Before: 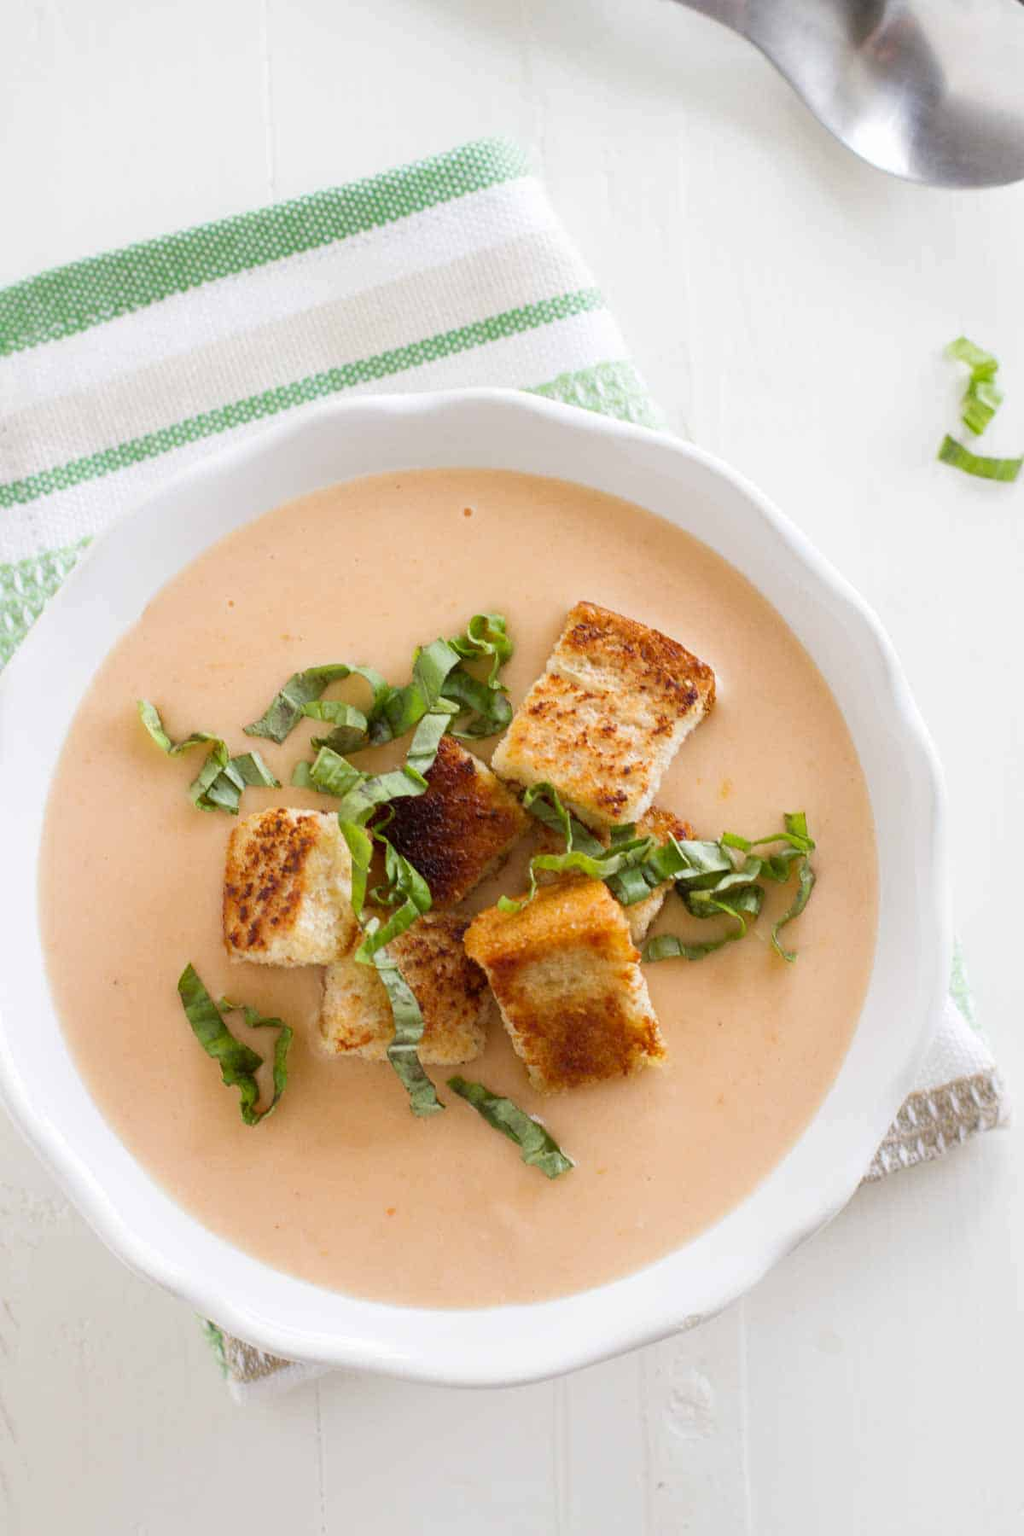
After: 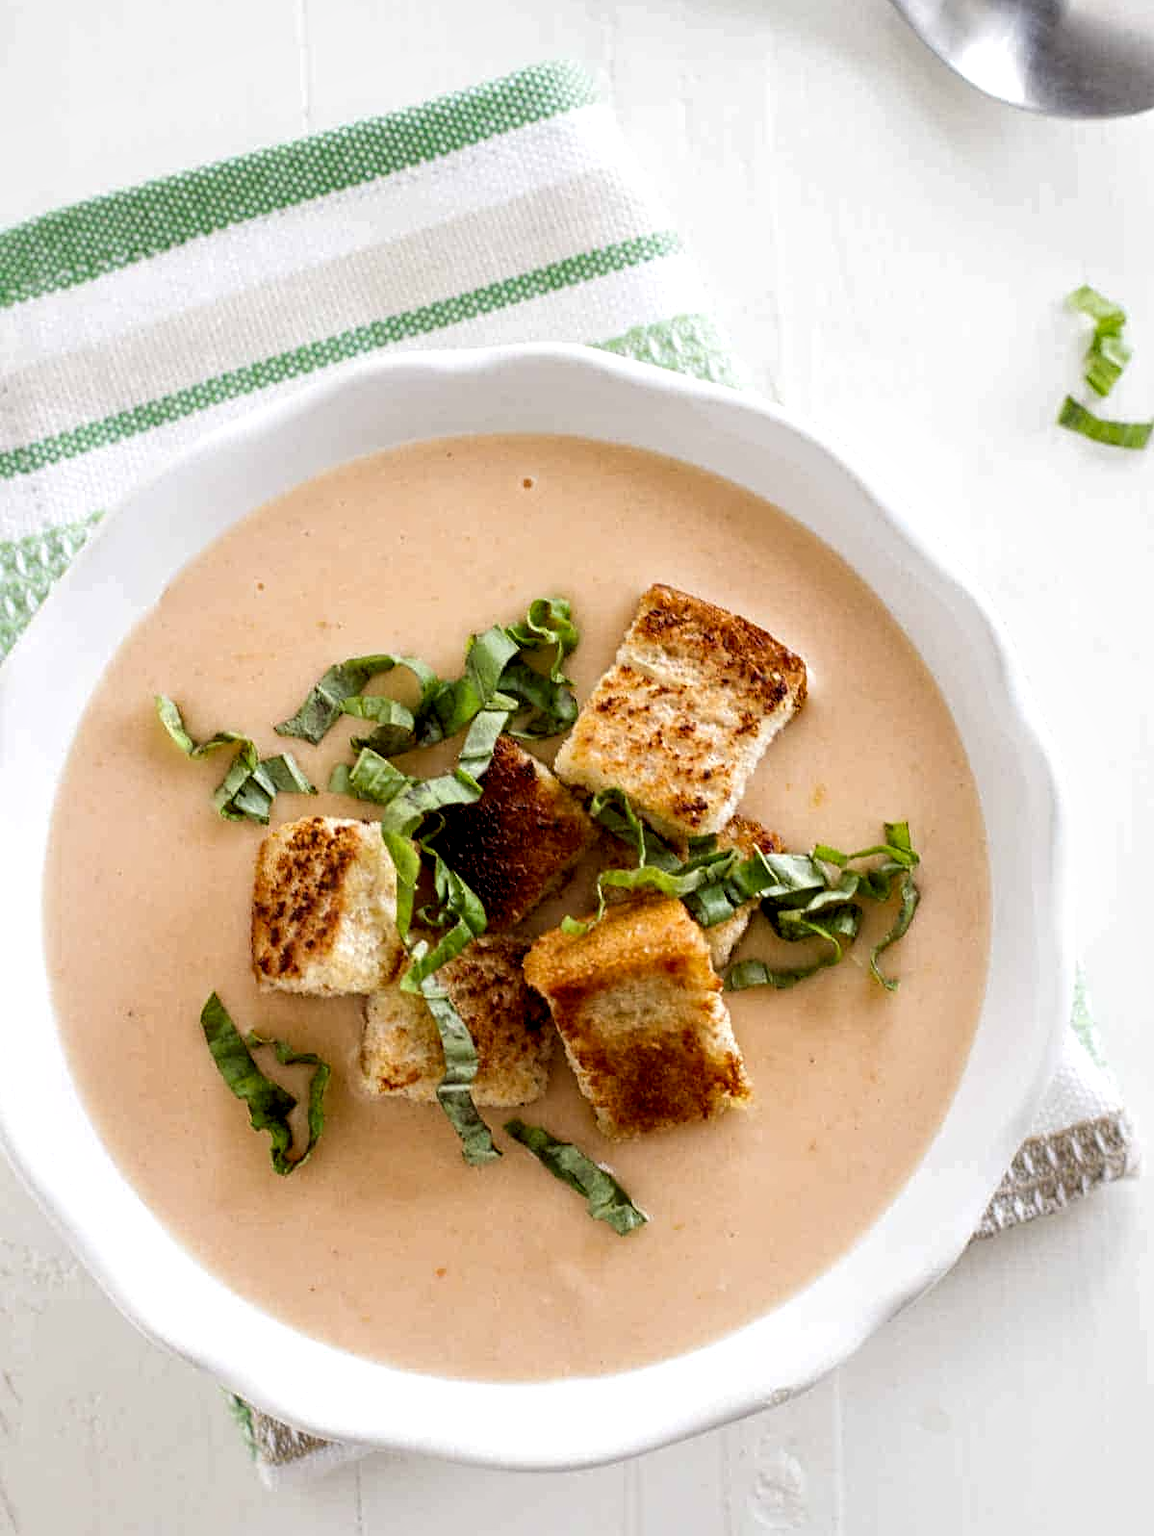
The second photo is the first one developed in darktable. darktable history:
crop and rotate: top 5.486%, bottom 5.838%
contrast equalizer: octaves 7, y [[0.509, 0.514, 0.523, 0.542, 0.578, 0.603], [0.5 ×6], [0.509, 0.514, 0.523, 0.542, 0.578, 0.603], [0.001, 0.002, 0.003, 0.005, 0.01, 0.013], [0.001, 0.002, 0.003, 0.005, 0.01, 0.013]]
local contrast: highlights 141%, shadows 153%, detail 140%, midtone range 0.258
